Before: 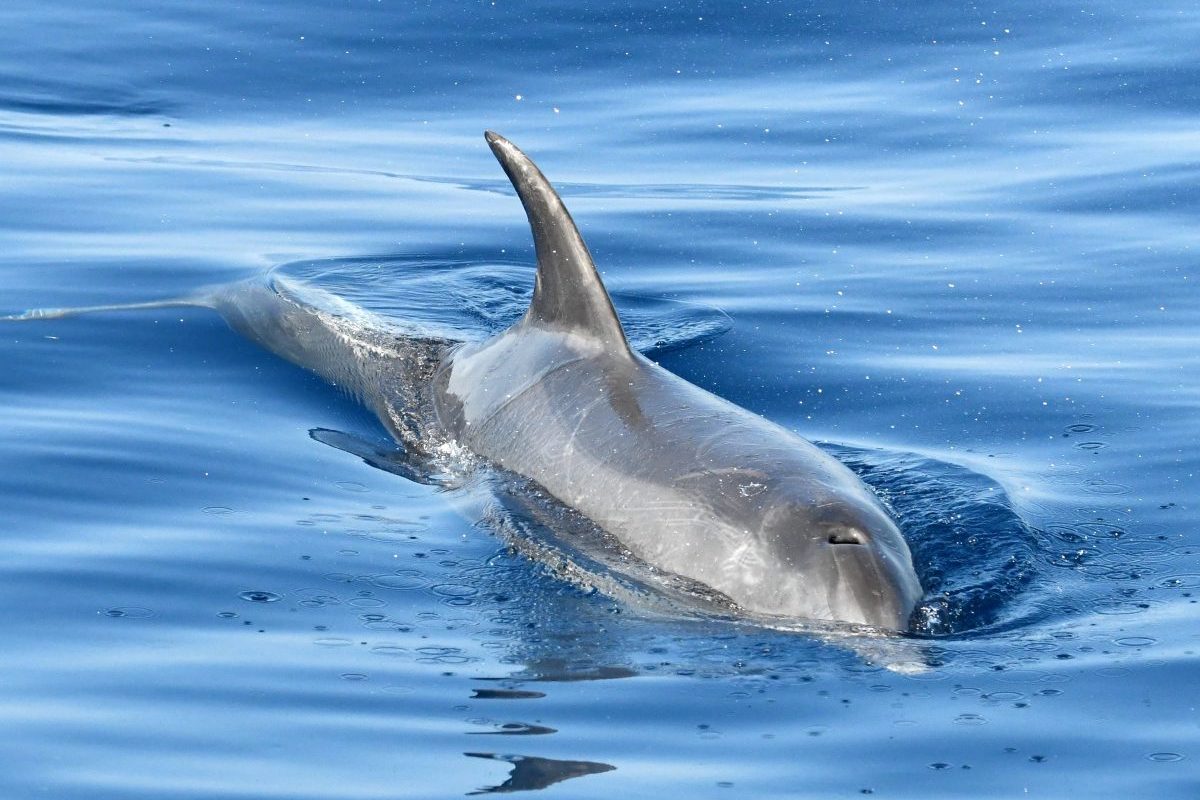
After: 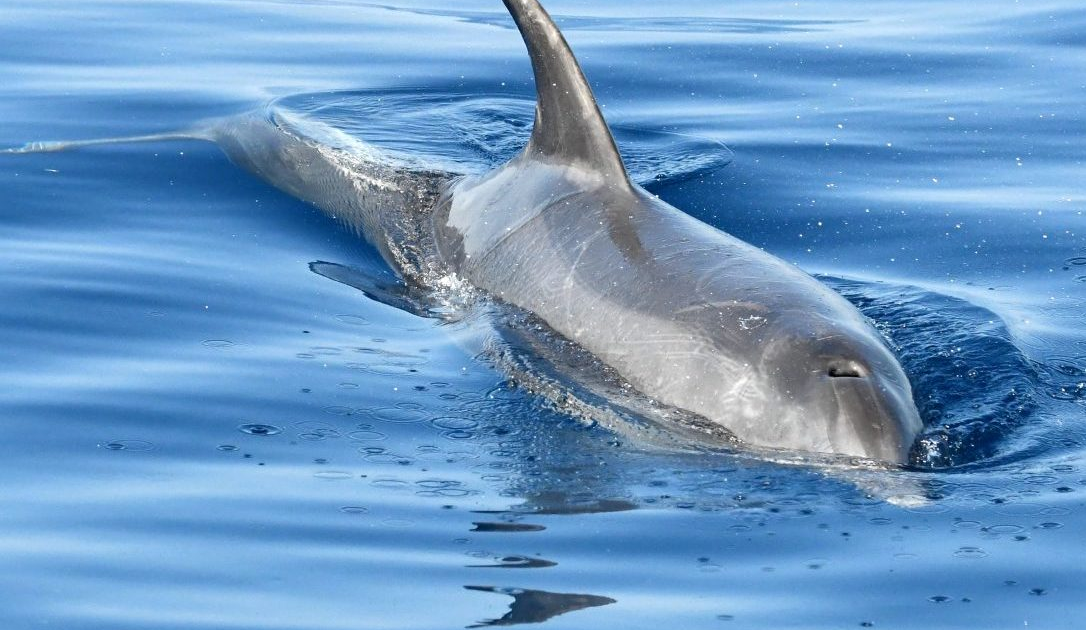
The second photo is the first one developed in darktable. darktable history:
local contrast: mode bilateral grid, contrast 15, coarseness 36, detail 105%, midtone range 0.2
crop: top 20.916%, right 9.437%, bottom 0.316%
